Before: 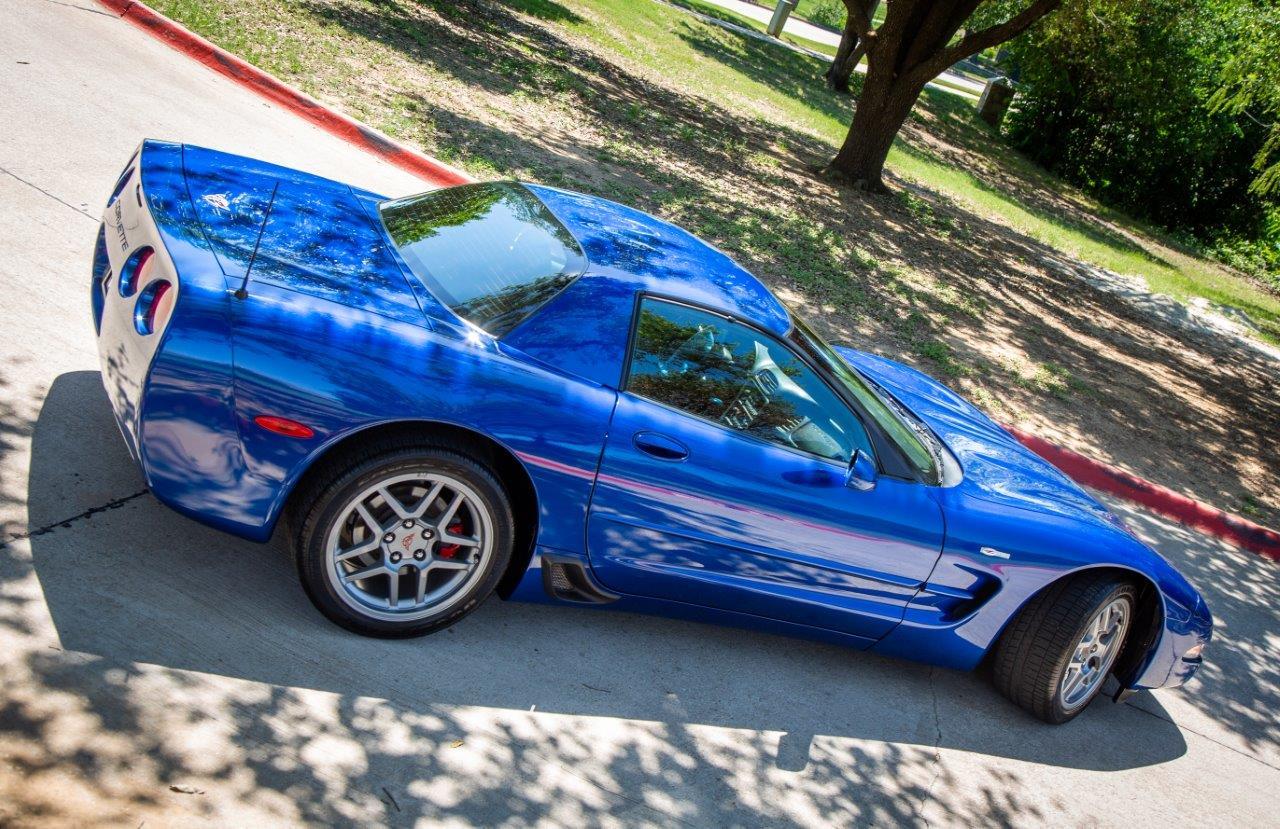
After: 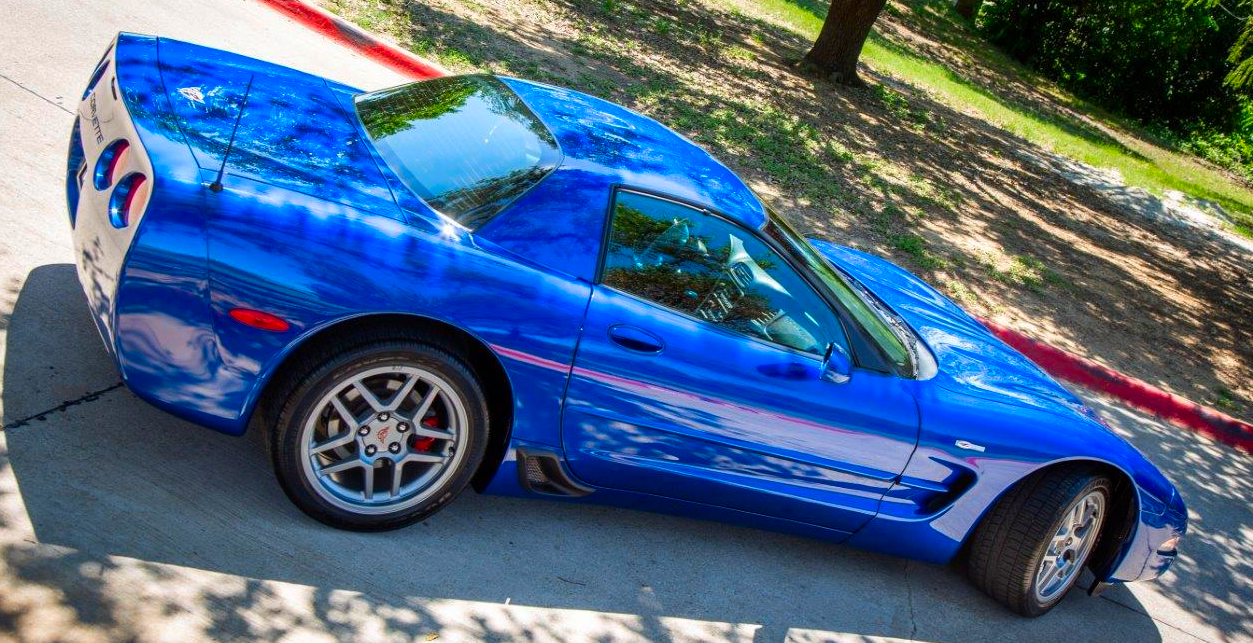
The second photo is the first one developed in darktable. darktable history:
crop and rotate: left 1.962%, top 12.968%, right 0.128%, bottom 9.405%
contrast brightness saturation: brightness -0.023, saturation 0.356
